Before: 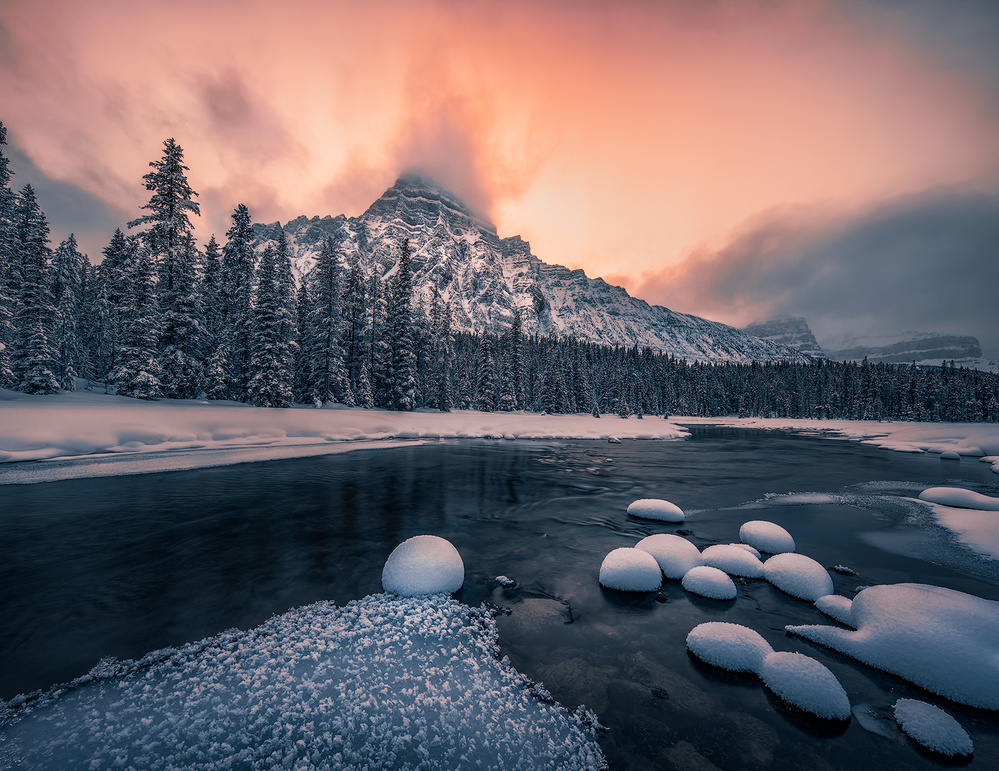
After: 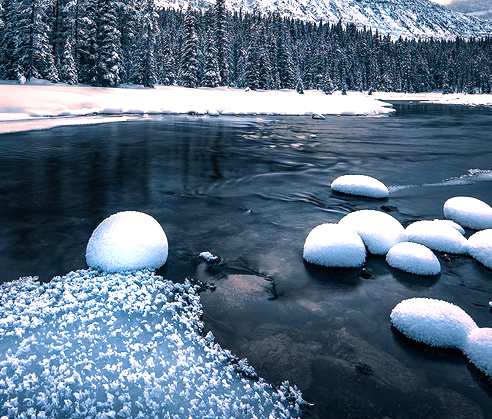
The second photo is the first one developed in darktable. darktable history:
tone equalizer: -8 EV -0.761 EV, -7 EV -0.689 EV, -6 EV -0.632 EV, -5 EV -0.414 EV, -3 EV 0.368 EV, -2 EV 0.6 EV, -1 EV 0.696 EV, +0 EV 0.776 EV, edges refinement/feathering 500, mask exposure compensation -1.57 EV, preserve details no
exposure: black level correction 0, exposure 1 EV, compensate highlight preservation false
crop: left 29.638%, top 42.123%, right 21.072%, bottom 3.497%
velvia: on, module defaults
